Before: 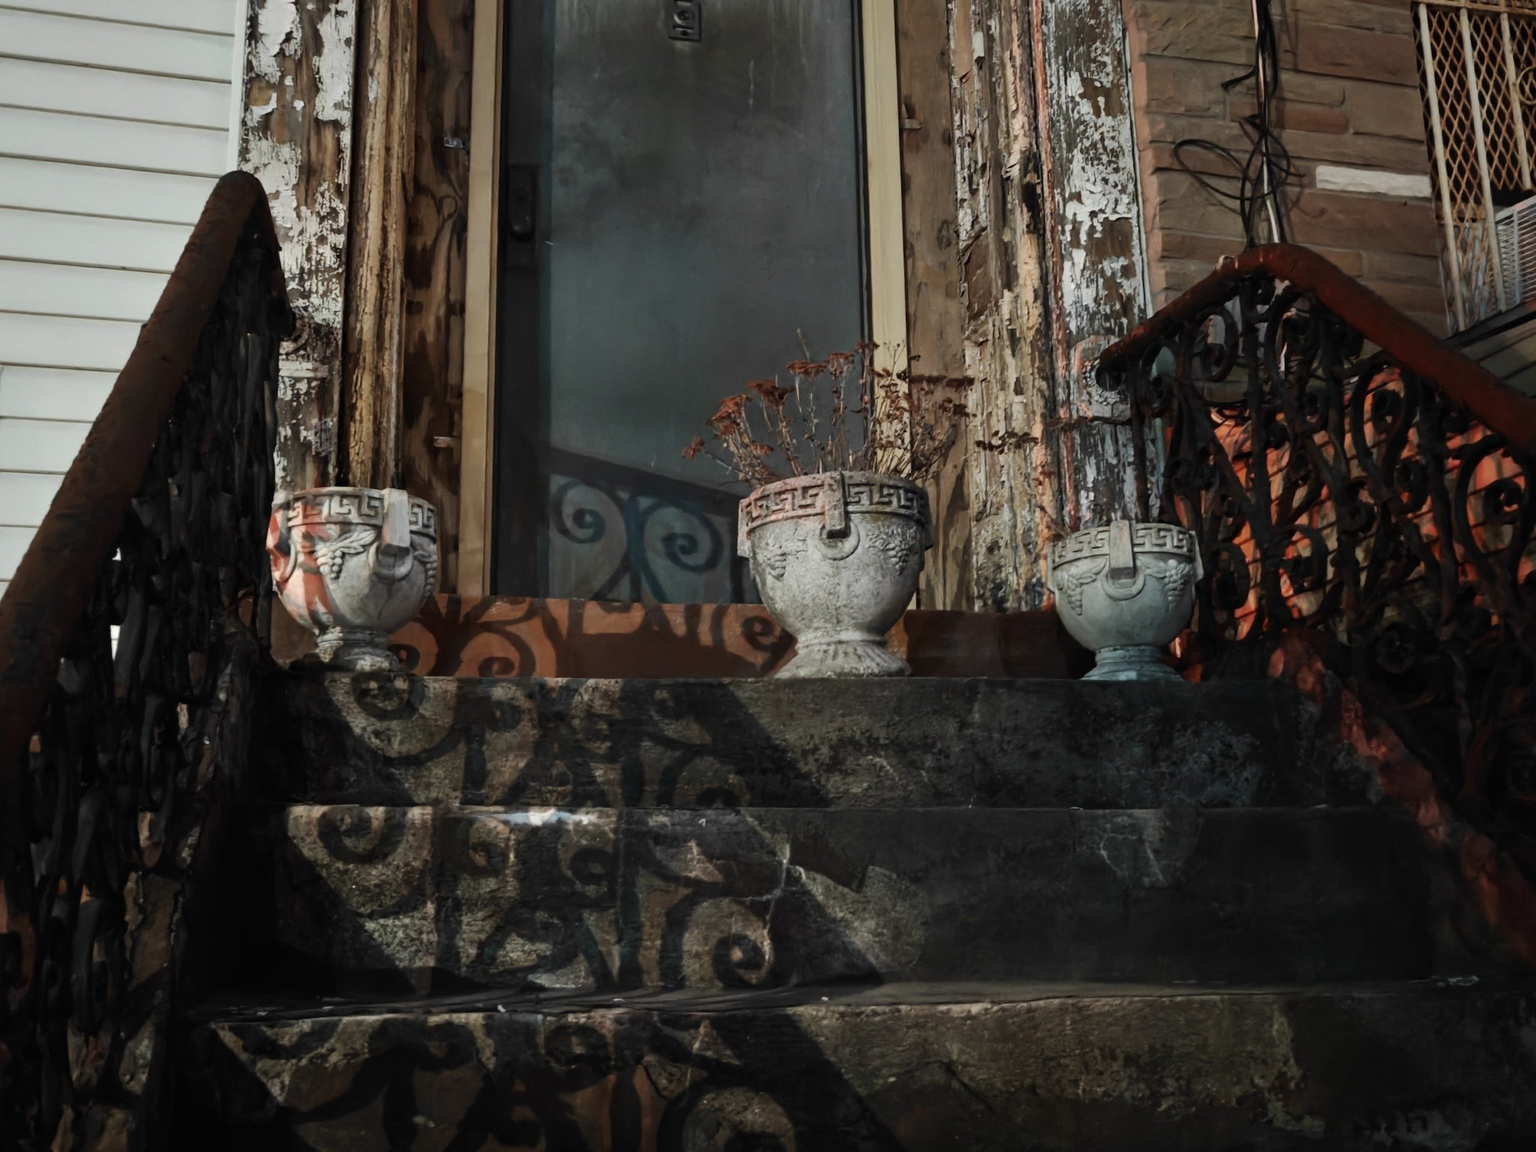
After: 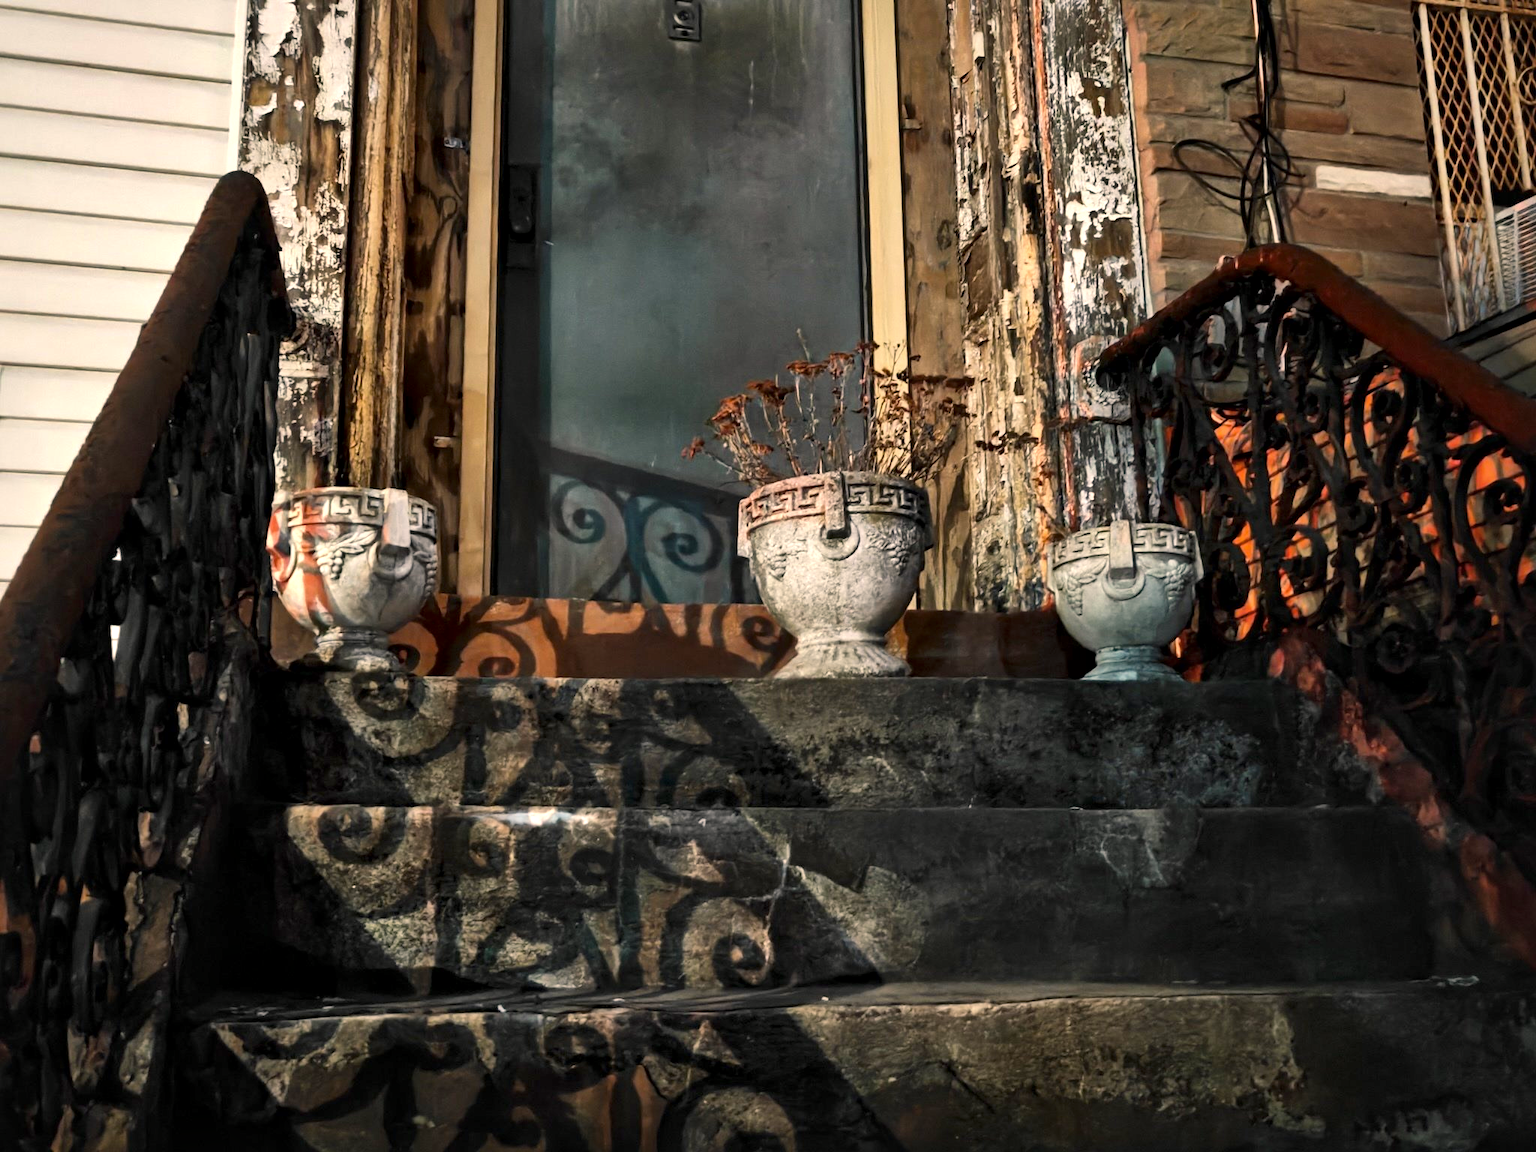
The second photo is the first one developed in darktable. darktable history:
exposure: exposure 0.608 EV, compensate exposure bias true, compensate highlight preservation false
color balance rgb: shadows lift › chroma 0.839%, shadows lift › hue 115.02°, highlights gain › chroma 3.337%, highlights gain › hue 56.27°, perceptual saturation grading › global saturation 30.607%, perceptual brilliance grading › highlights 2.658%
local contrast: mode bilateral grid, contrast 25, coarseness 59, detail 150%, midtone range 0.2
